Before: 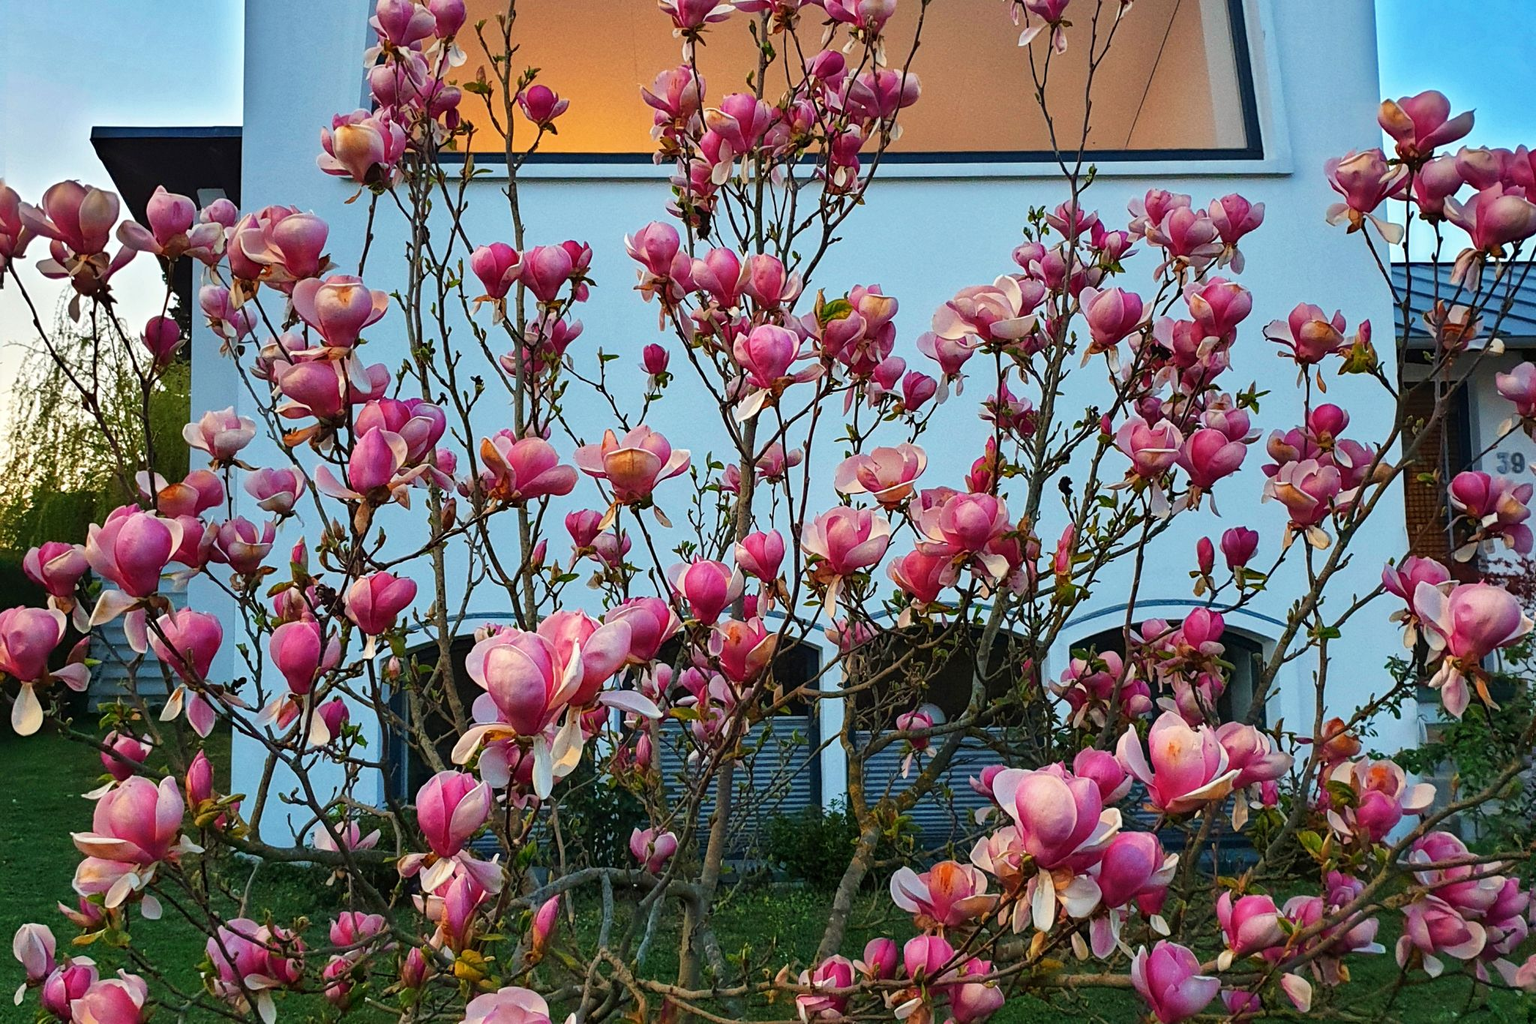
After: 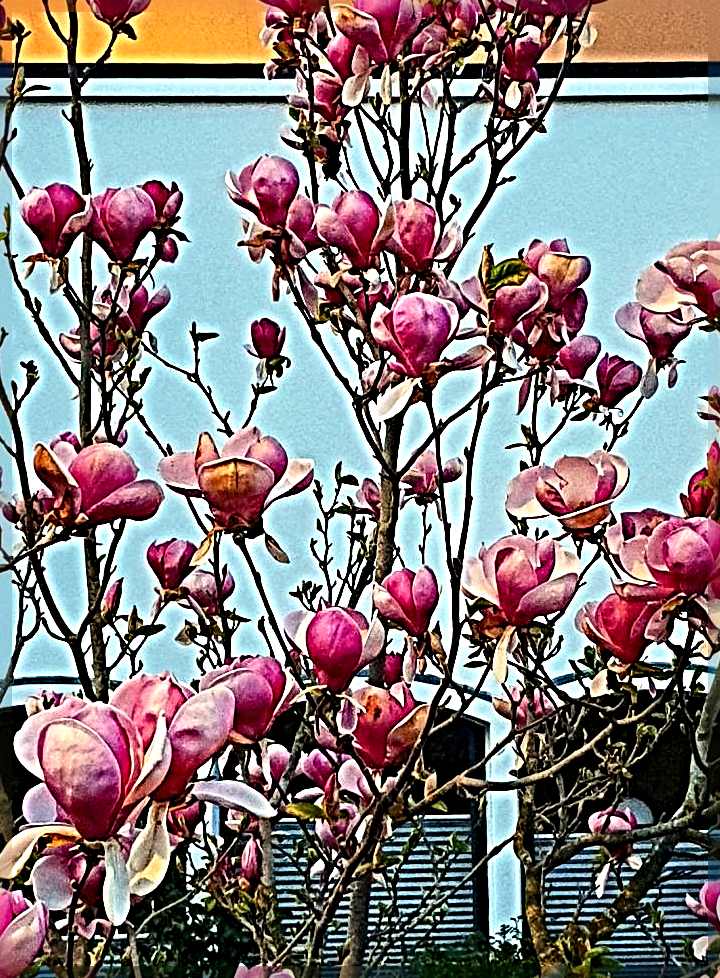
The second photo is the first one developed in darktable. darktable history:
sharpen: radius 6.253, amount 1.797, threshold 0.045
contrast brightness saturation: contrast 0.154, brightness -0.007, saturation 0.098
color balance rgb: highlights gain › luminance 5.964%, highlights gain › chroma 2.498%, highlights gain › hue 89.43°, global offset › luminance -0.365%, perceptual saturation grading › global saturation -0.146%
crop and rotate: left 29.686%, top 10.262%, right 35.124%, bottom 18.082%
